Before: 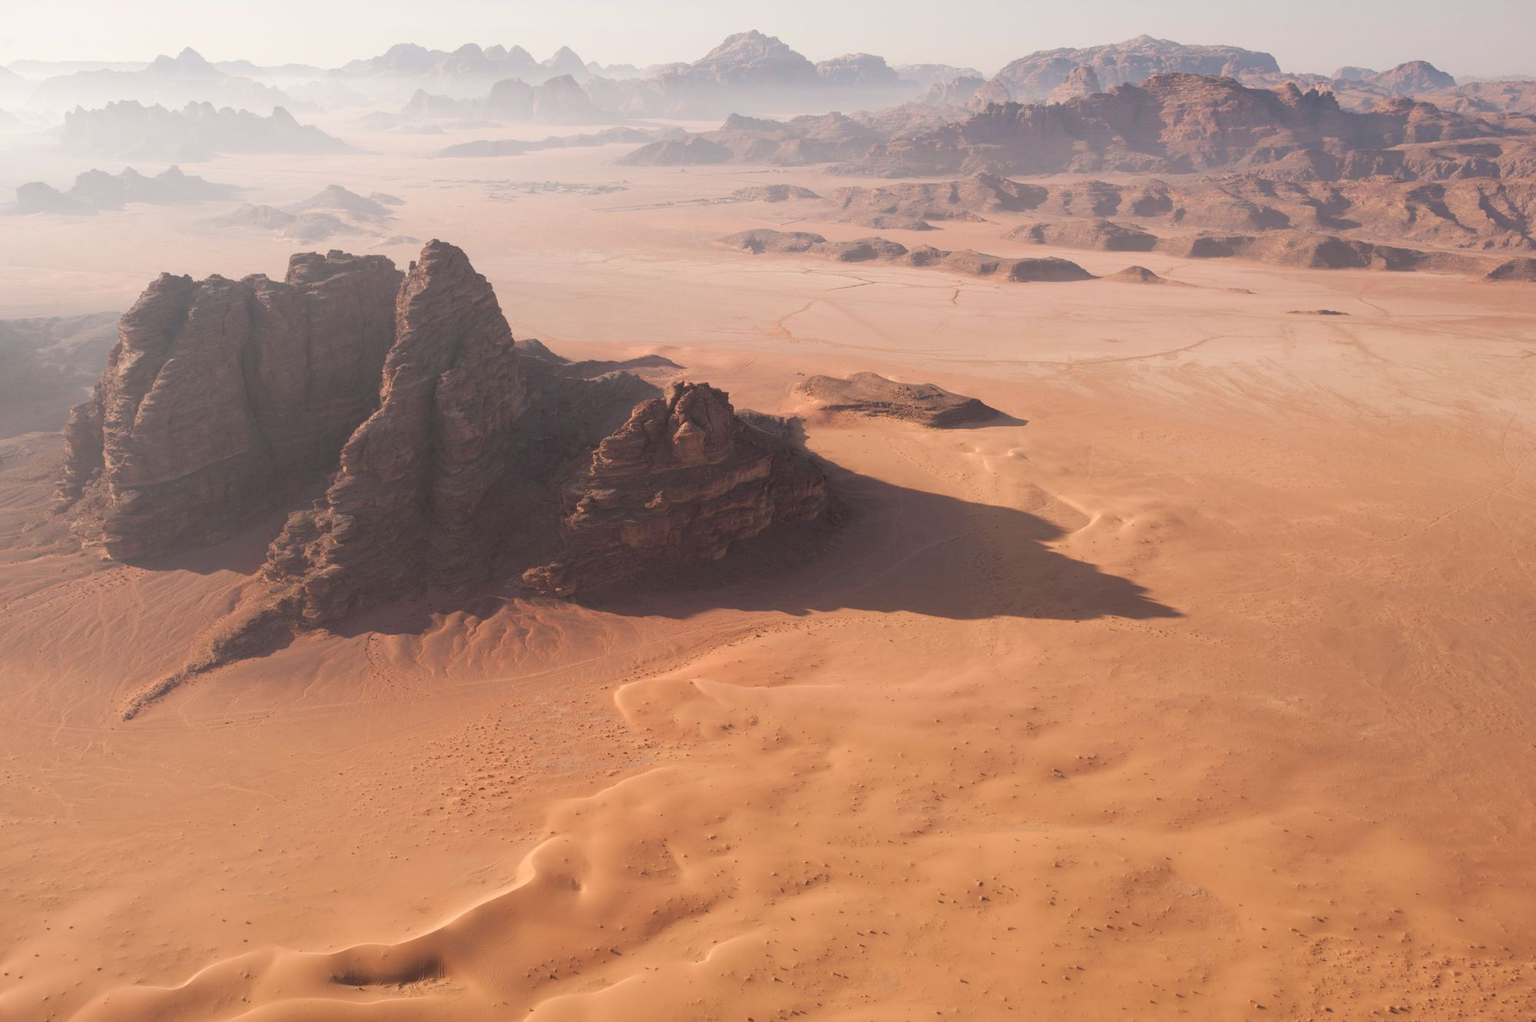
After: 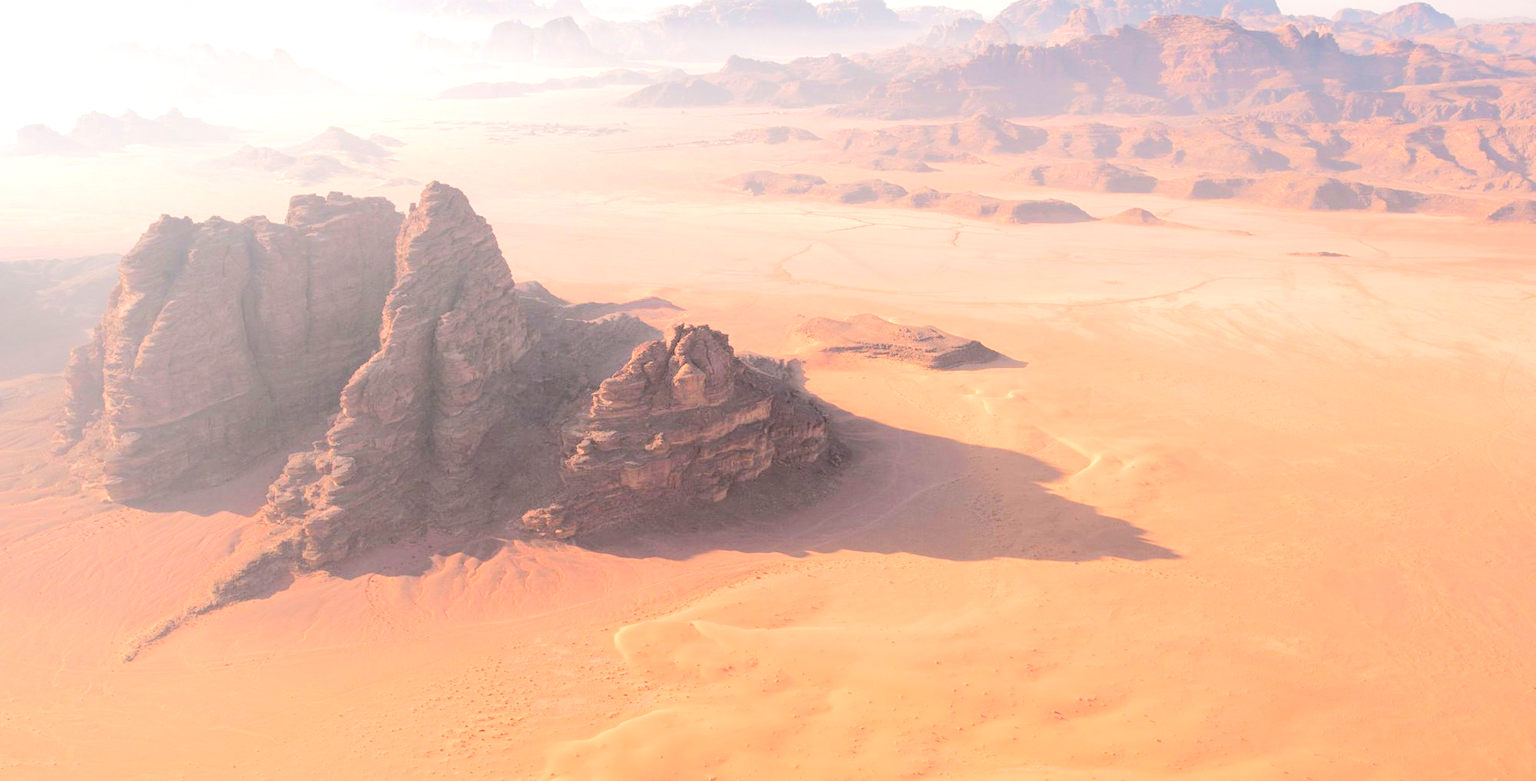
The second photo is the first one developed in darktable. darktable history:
crop: top 5.718%, bottom 17.861%
tone equalizer: -7 EV 0.148 EV, -6 EV 0.631 EV, -5 EV 1.12 EV, -4 EV 1.37 EV, -3 EV 1.13 EV, -2 EV 0.6 EV, -1 EV 0.162 EV, edges refinement/feathering 500, mask exposure compensation -1.57 EV, preserve details no
exposure: black level correction 0, exposure 0.498 EV, compensate exposure bias true, compensate highlight preservation false
